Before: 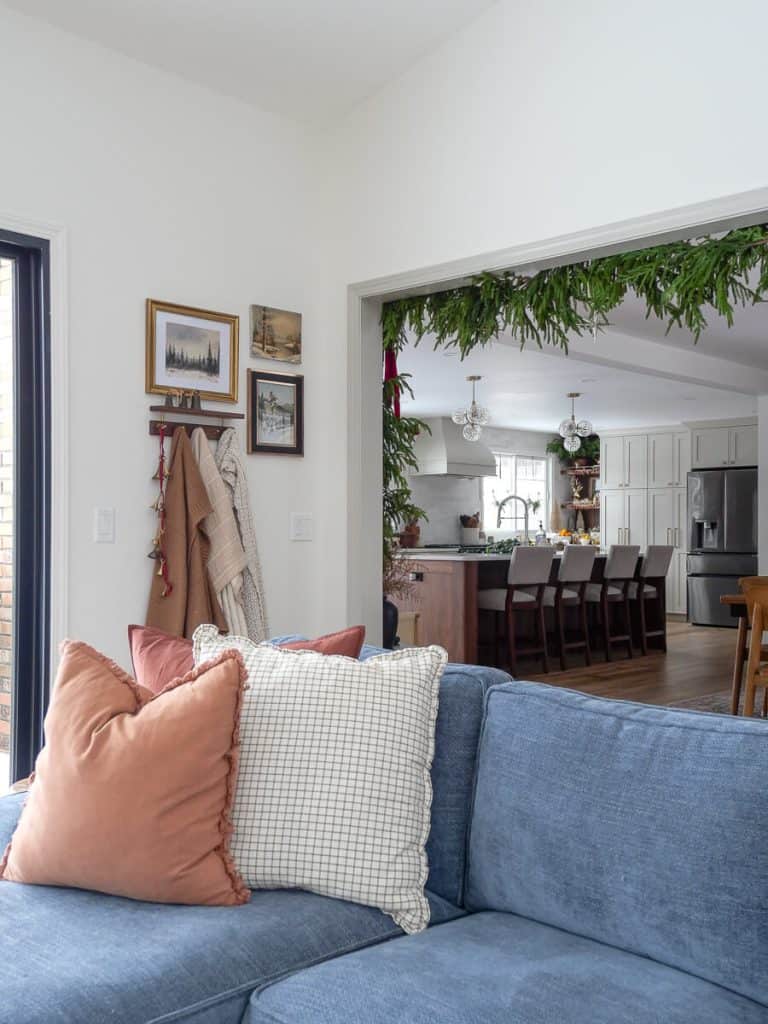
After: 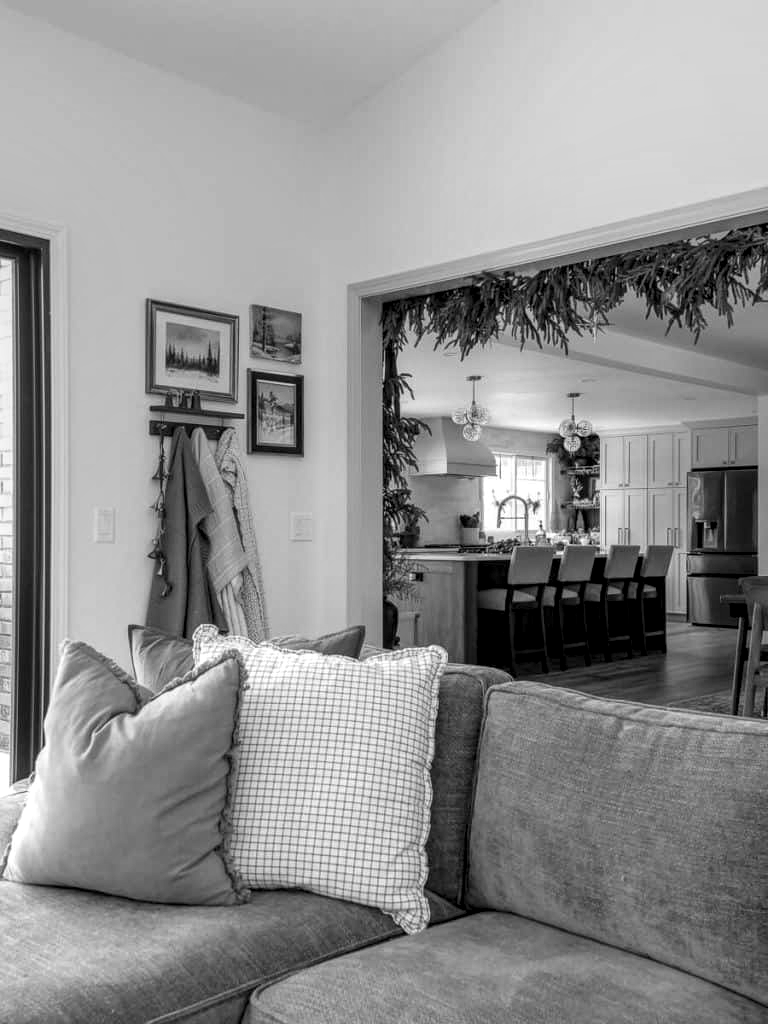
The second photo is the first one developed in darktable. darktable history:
graduated density: density 0.38 EV, hardness 21%, rotation -6.11°, saturation 32%
monochrome: on, module defaults
local contrast: highlights 20%, detail 150%
